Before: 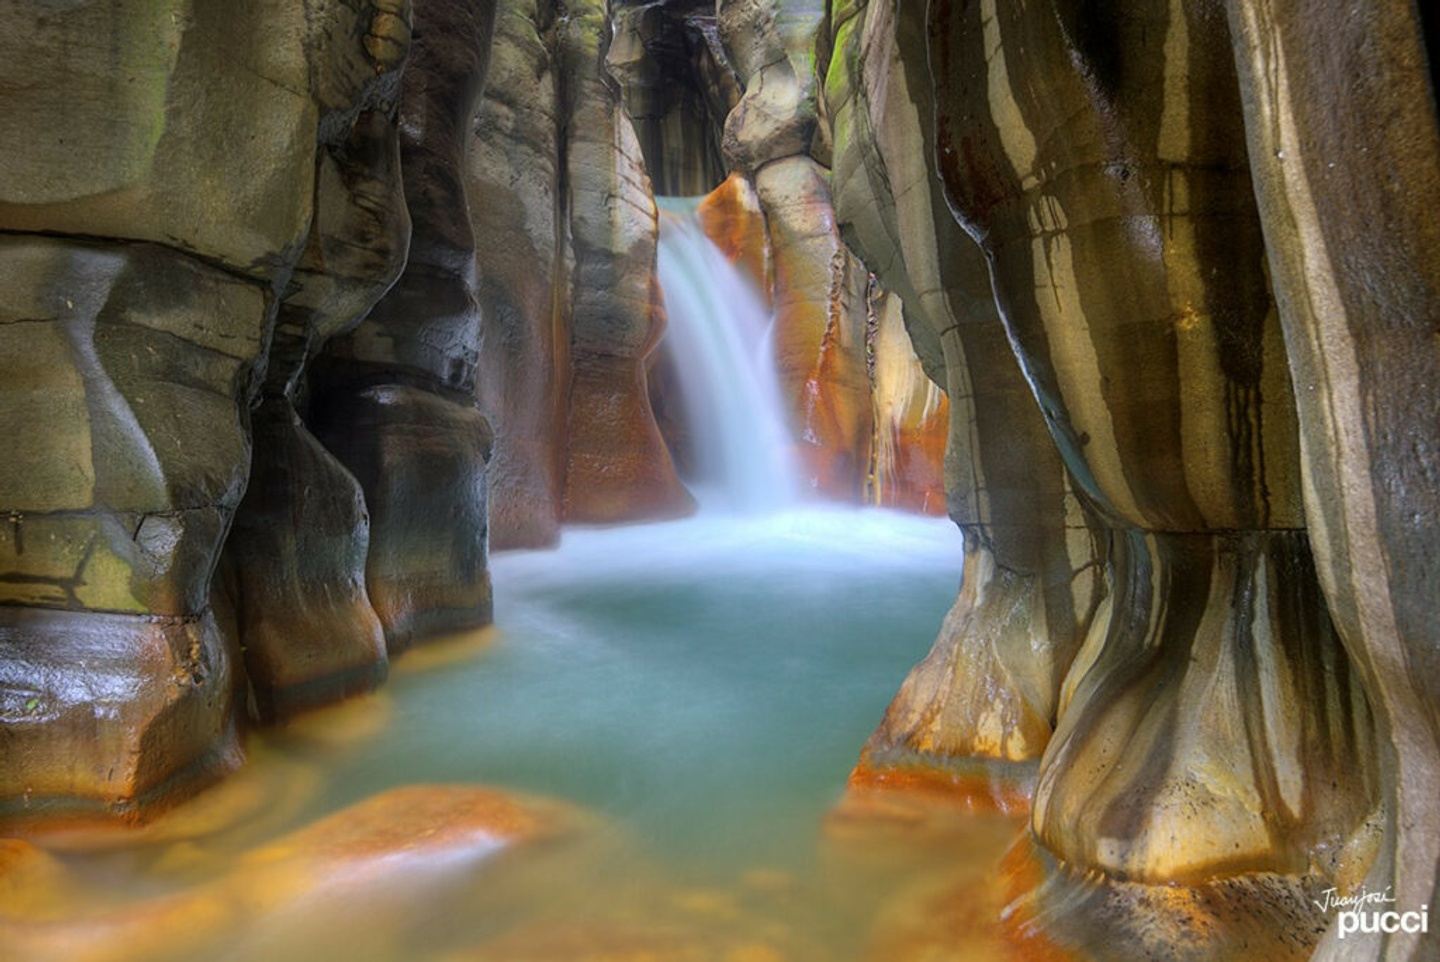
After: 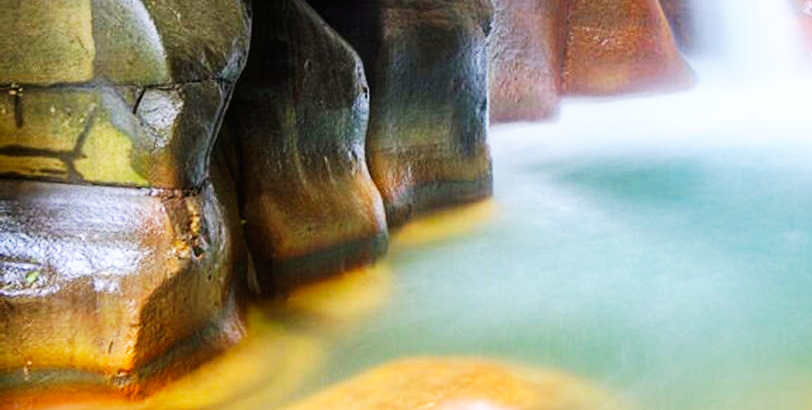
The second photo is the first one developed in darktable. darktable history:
crop: top 44.483%, right 43.593%, bottom 12.892%
base curve: curves: ch0 [(0, 0) (0.007, 0.004) (0.027, 0.03) (0.046, 0.07) (0.207, 0.54) (0.442, 0.872) (0.673, 0.972) (1, 1)], preserve colors none
exposure: black level correction 0, compensate exposure bias true, compensate highlight preservation false
